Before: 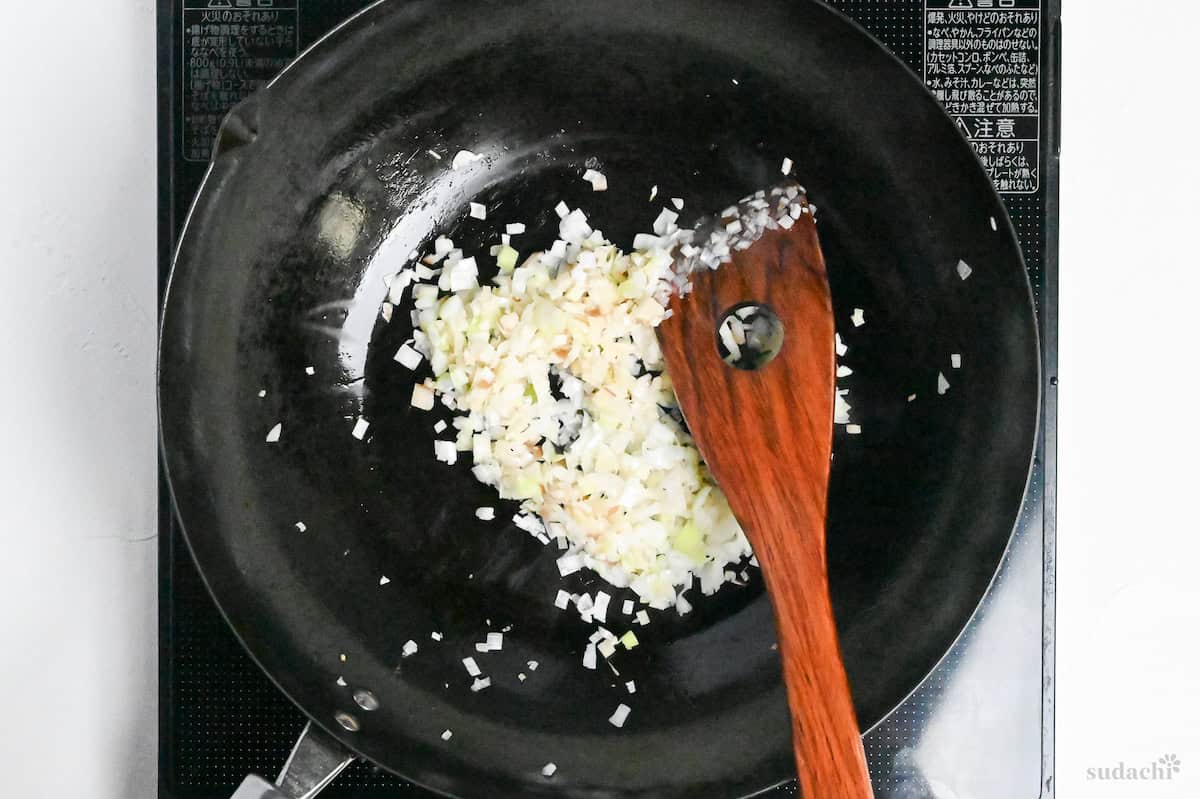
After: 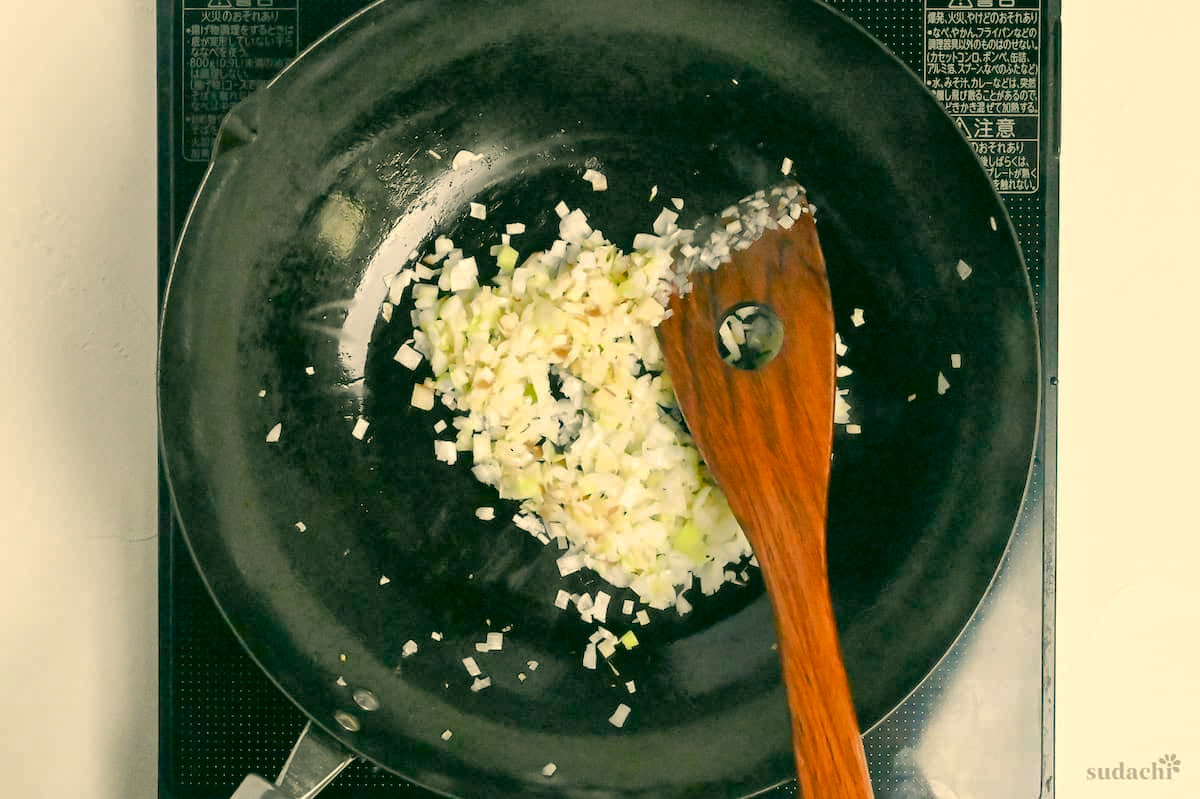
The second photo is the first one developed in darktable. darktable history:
color correction: highlights a* 5.24, highlights b* 24.69, shadows a* -15.56, shadows b* 3.77
shadows and highlights: on, module defaults
